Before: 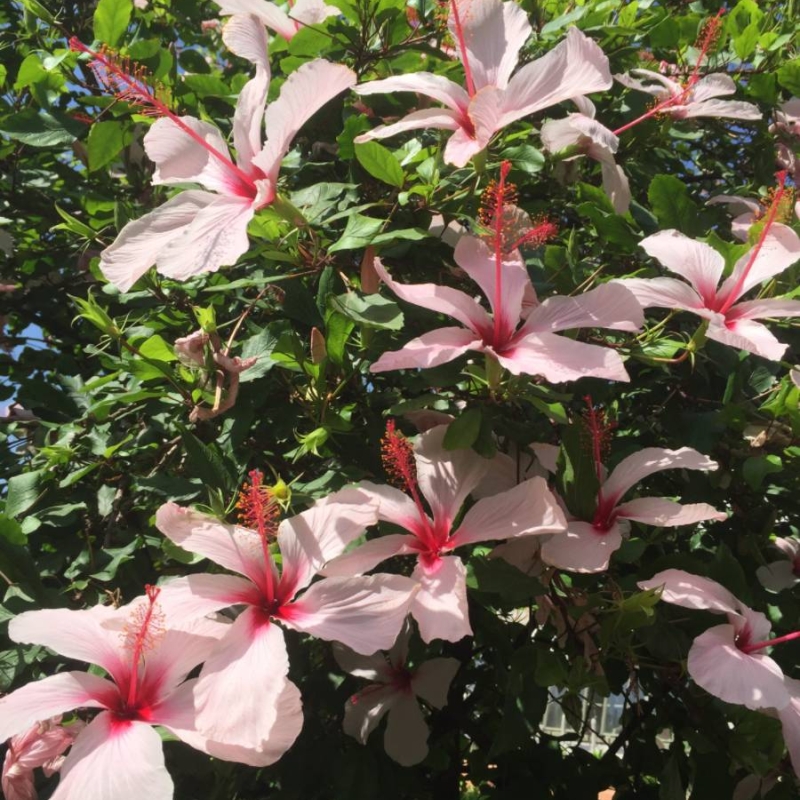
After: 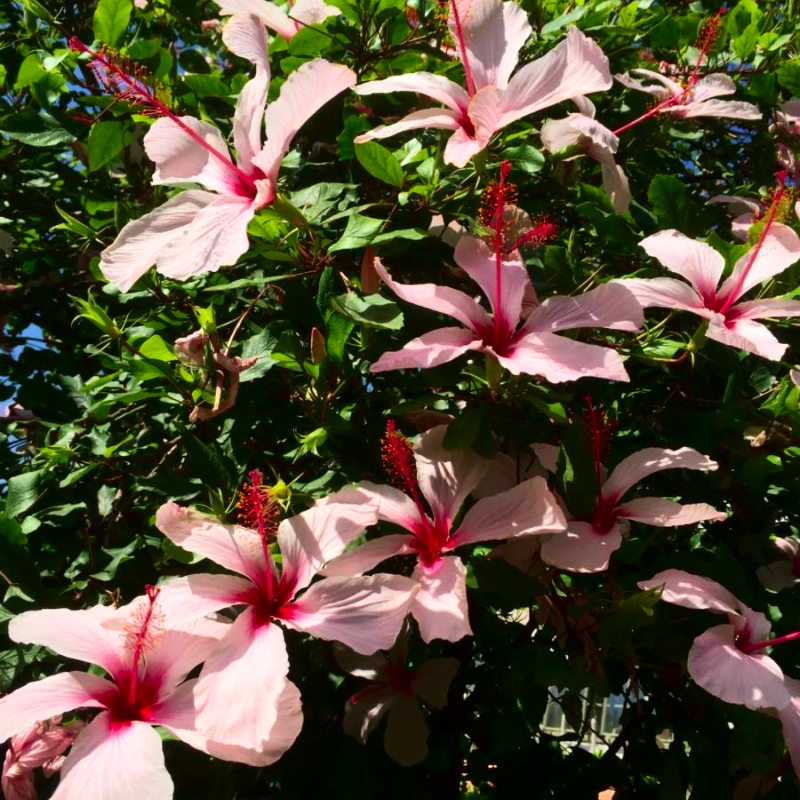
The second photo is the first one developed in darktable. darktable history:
velvia: on, module defaults
tone equalizer: -8 EV -2 EV, -7 EV -2 EV, -6 EV -2 EV, -5 EV -2 EV, -4 EV -2 EV, -3 EV -2 EV, -2 EV -2 EV, -1 EV -1.63 EV, +0 EV -2 EV
contrast brightness saturation: contrast 0.22, brightness -0.19, saturation 0.24
exposure: exposure 2 EV, compensate exposure bias true, compensate highlight preservation false
